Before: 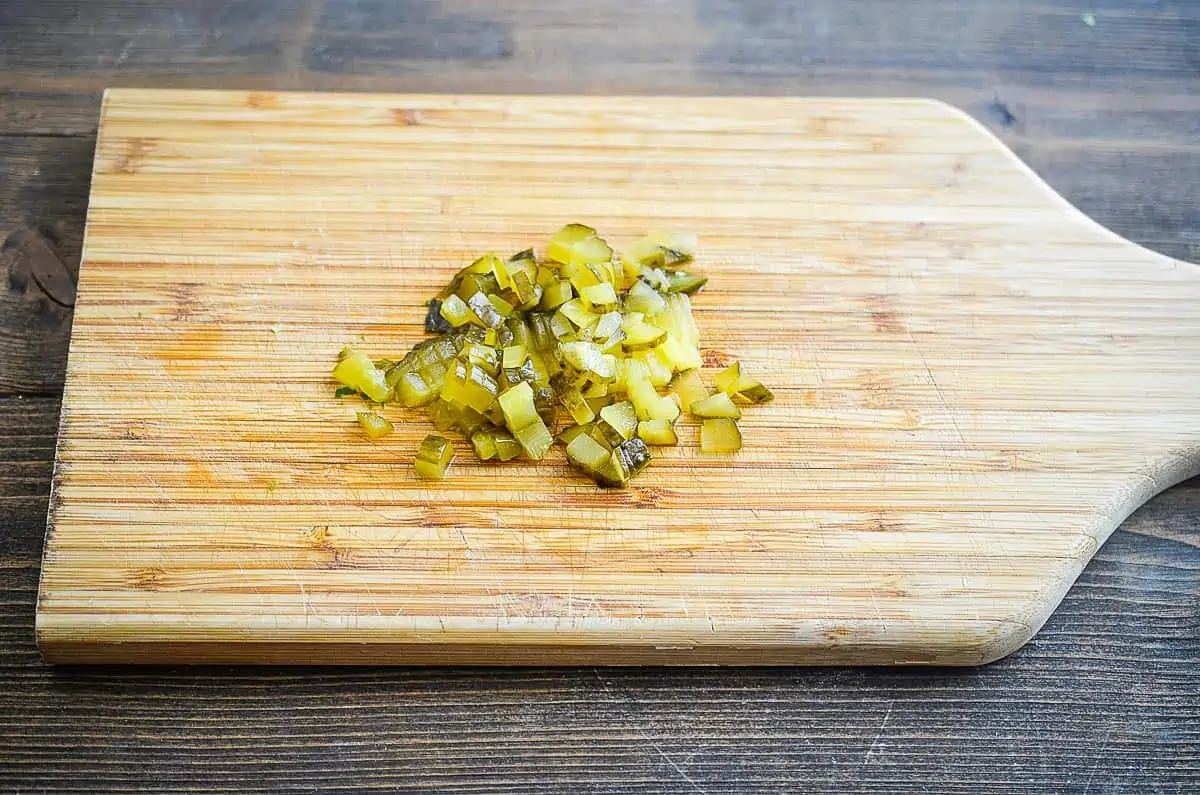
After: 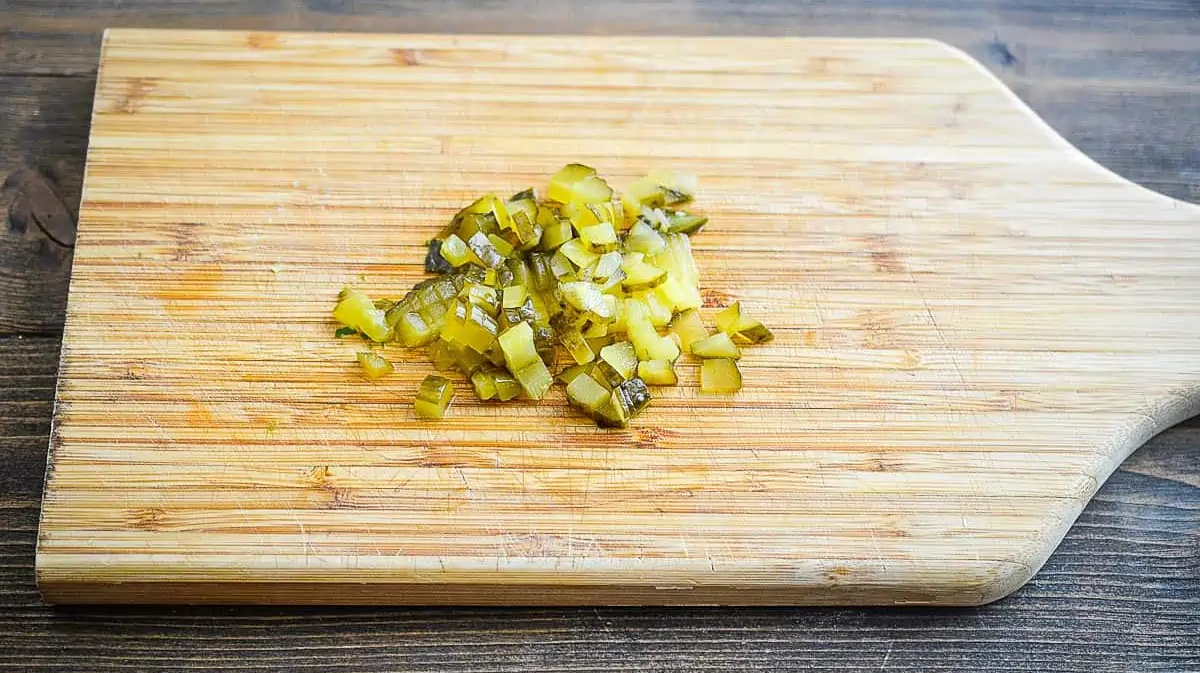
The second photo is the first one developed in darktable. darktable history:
exposure: compensate exposure bias true, compensate highlight preservation false
crop: top 7.612%, bottom 7.7%
